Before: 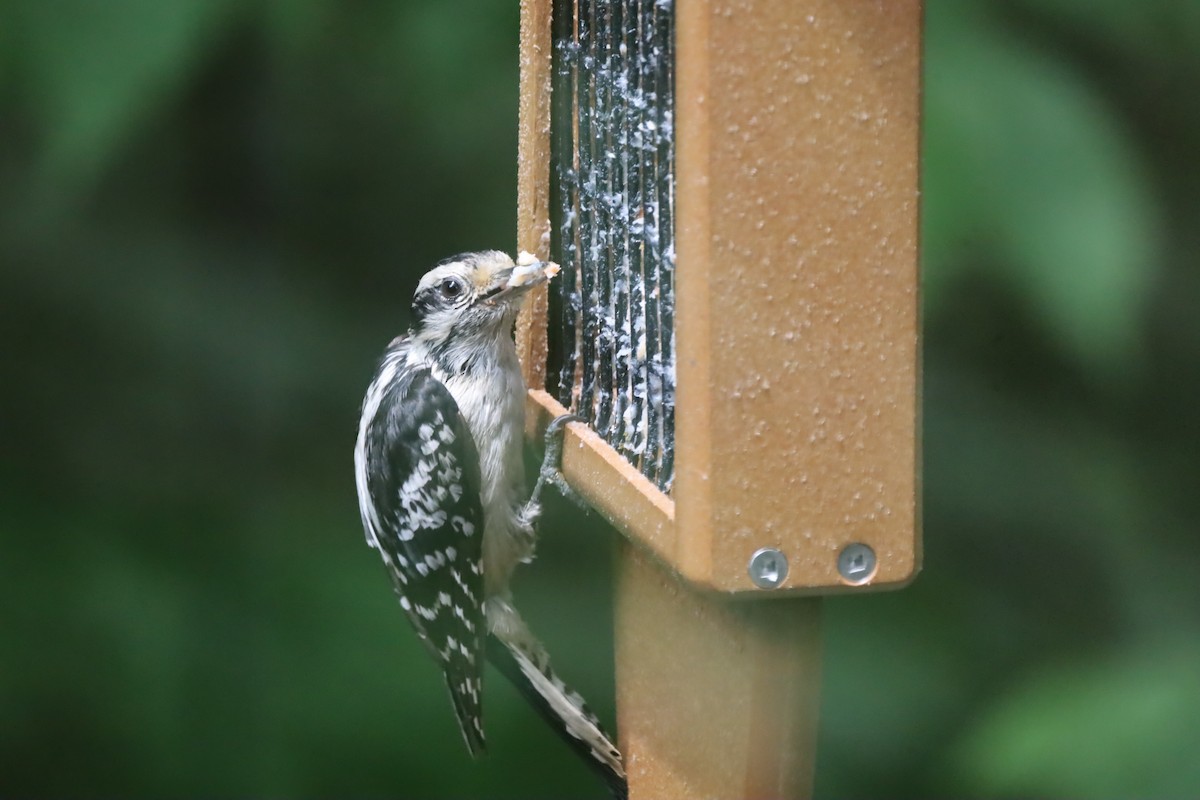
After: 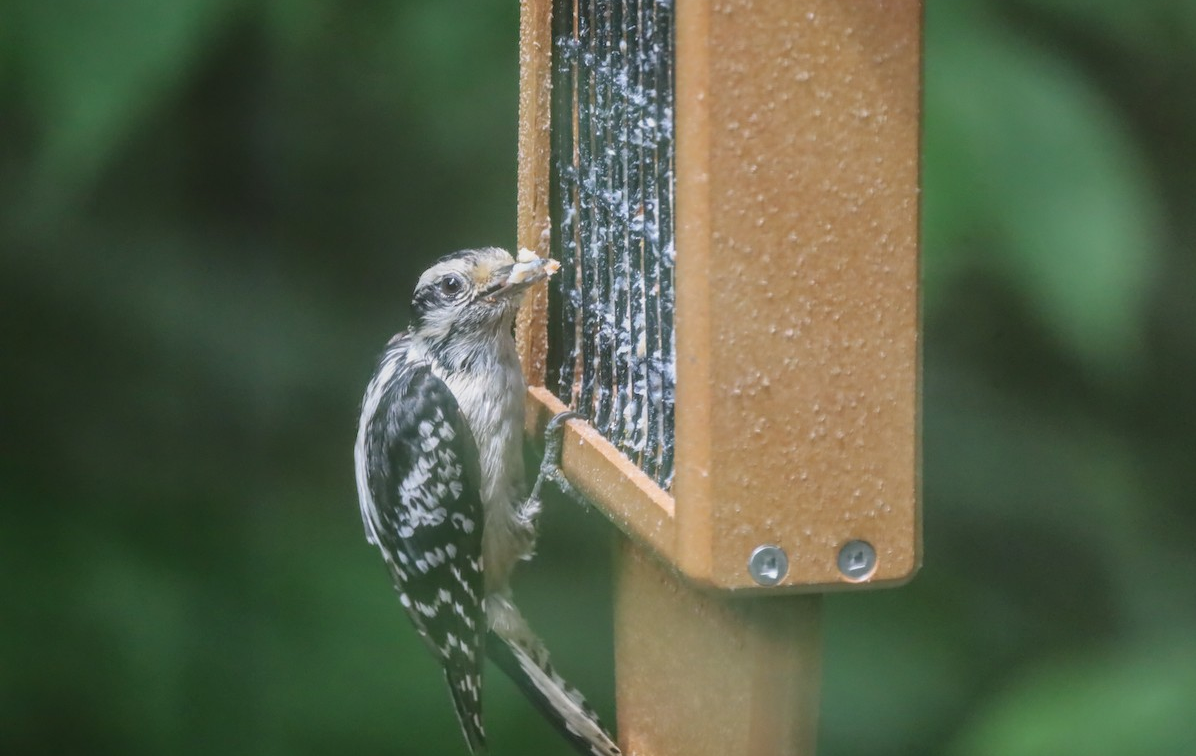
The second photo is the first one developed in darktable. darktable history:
tone equalizer: on, module defaults
crop: top 0.448%, right 0.264%, bottom 5.045%
local contrast: highlights 73%, shadows 15%, midtone range 0.197
